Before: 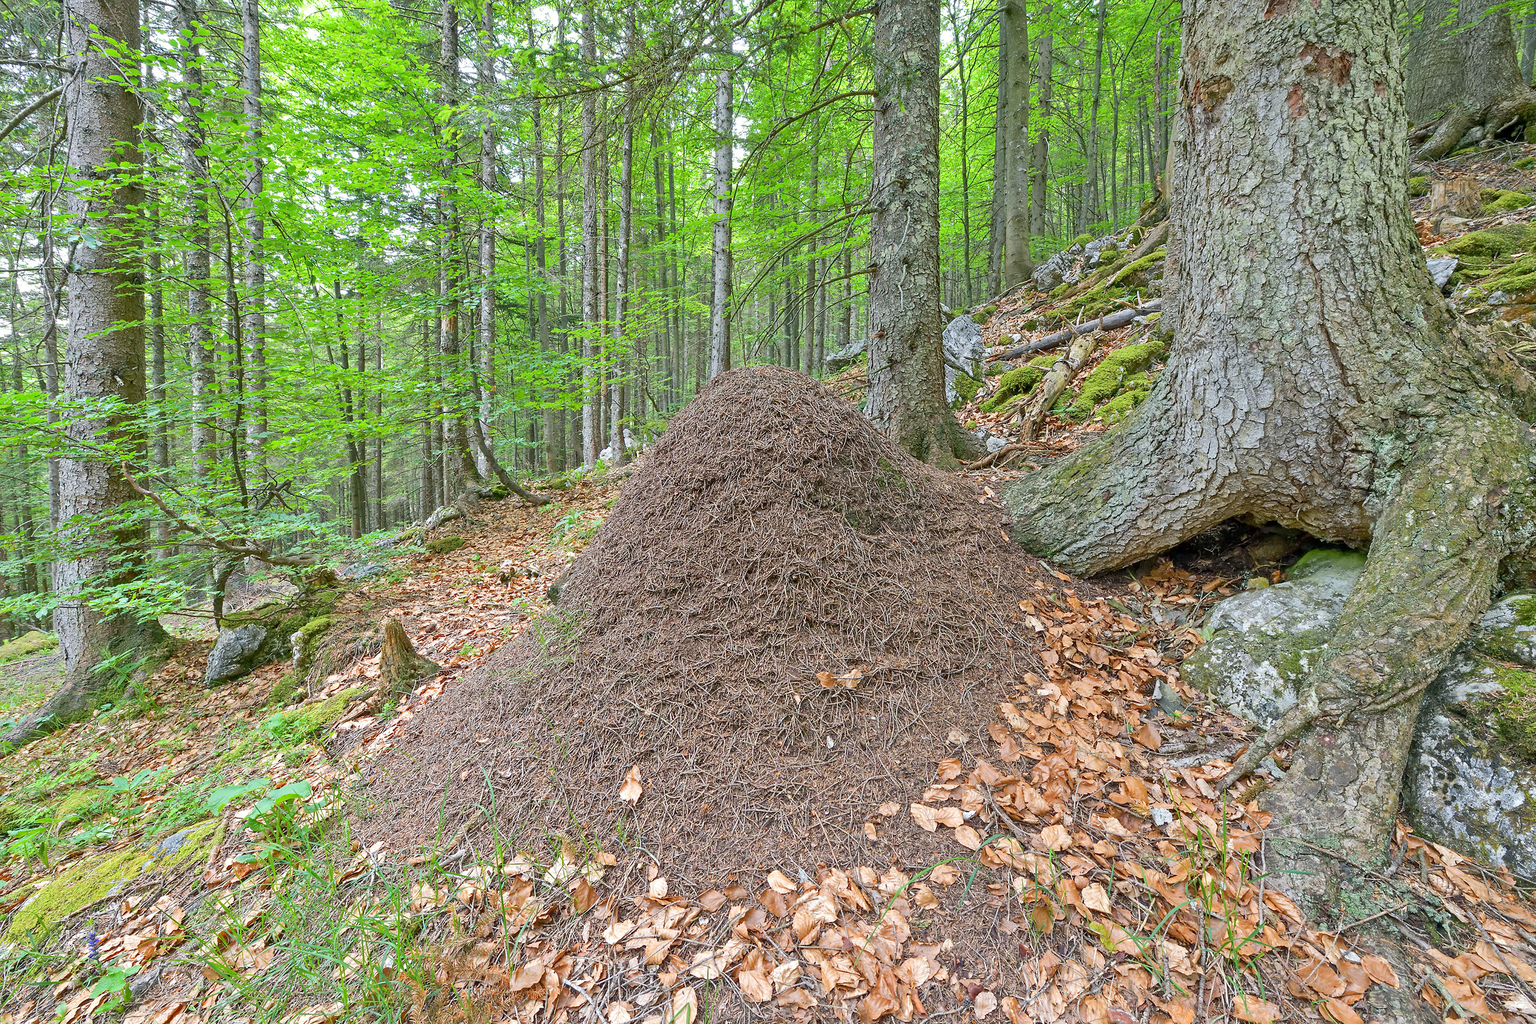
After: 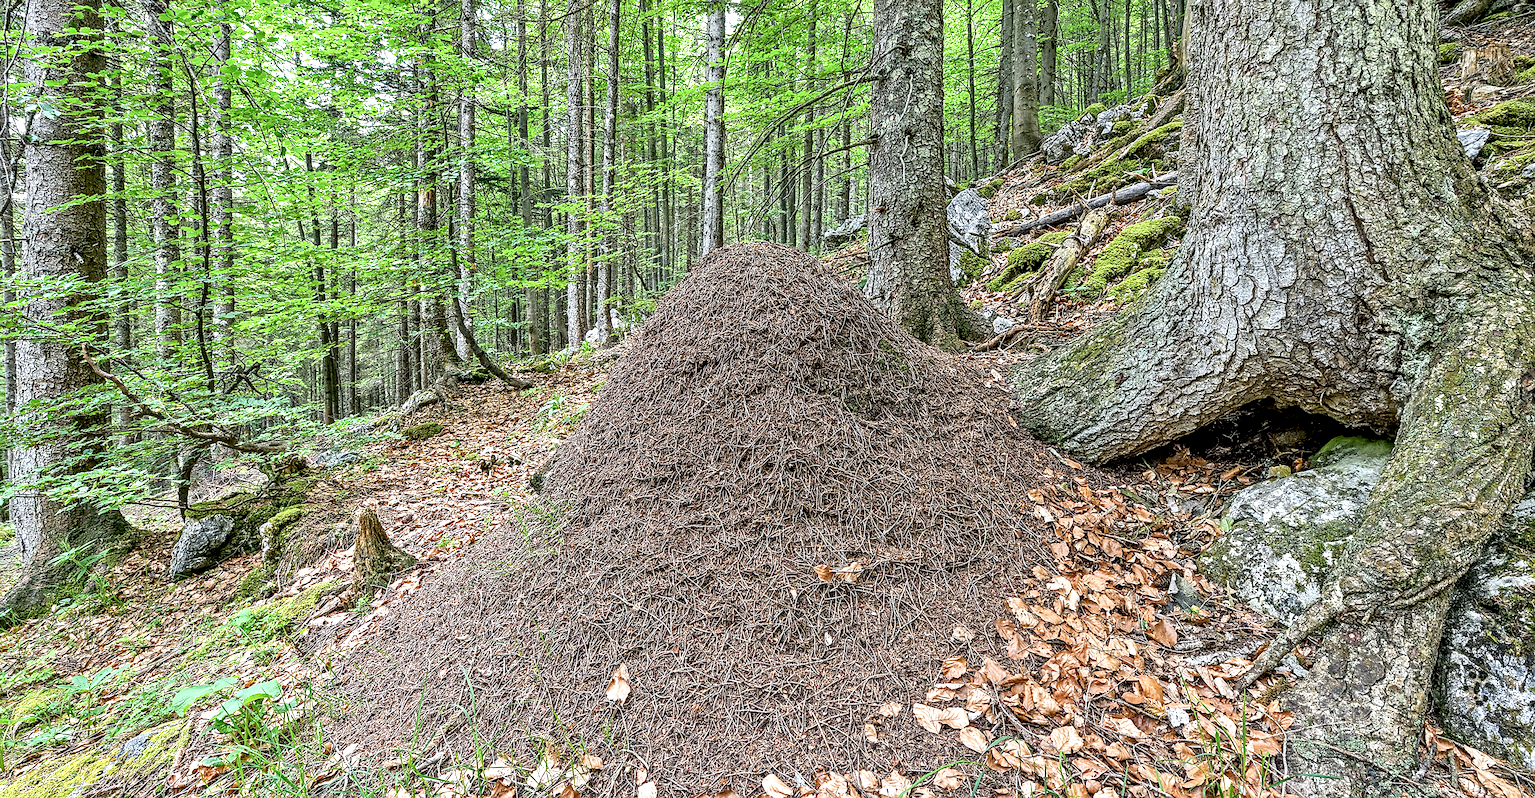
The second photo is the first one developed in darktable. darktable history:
filmic rgb: black relative exposure -7.98 EV, white relative exposure 2.47 EV, hardness 6.33, iterations of high-quality reconstruction 0
crop and rotate: left 2.907%, top 13.308%, right 2.194%, bottom 12.663%
sharpen: on, module defaults
color correction: highlights b* -0.024
local contrast: highlights 17%, detail 185%
